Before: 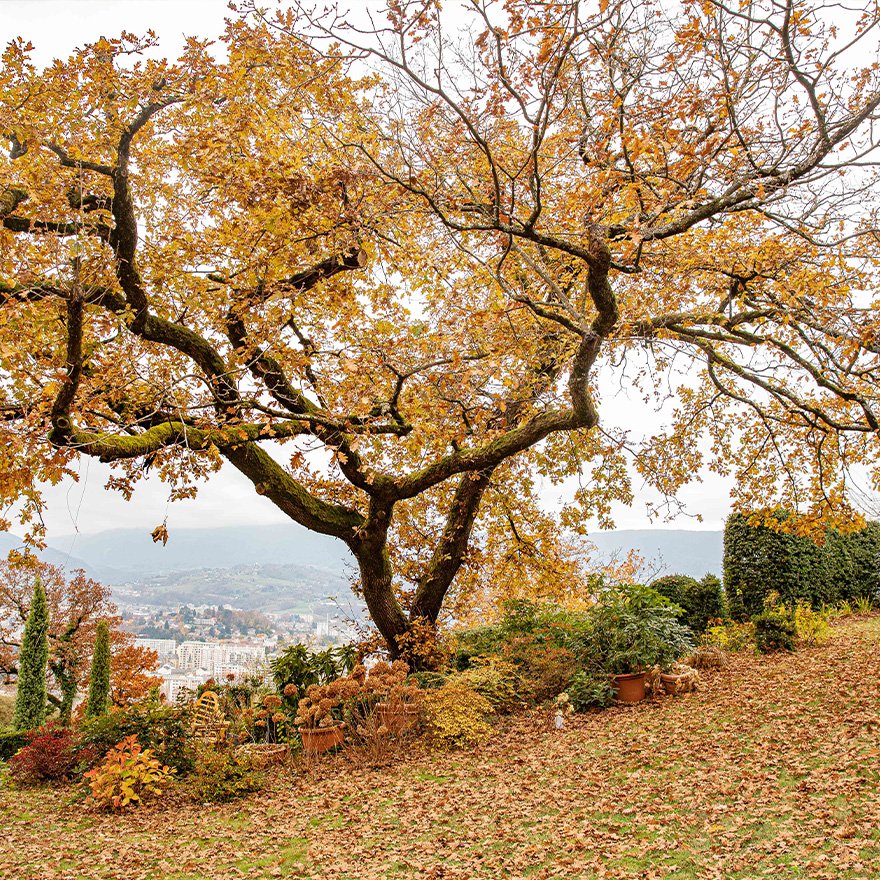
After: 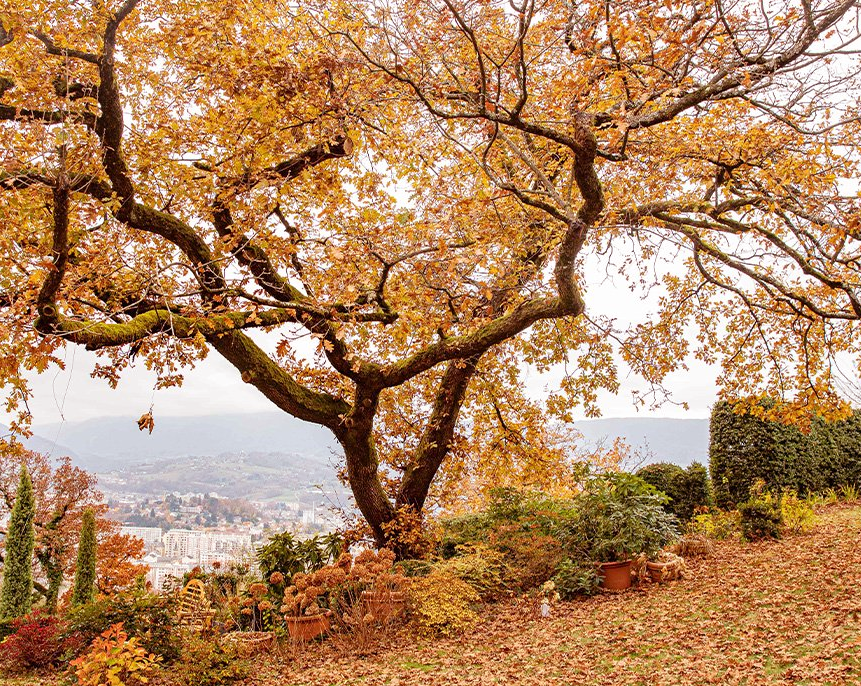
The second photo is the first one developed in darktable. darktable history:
crop and rotate: left 1.814%, top 12.818%, right 0.25%, bottom 9.225%
rgb levels: mode RGB, independent channels, levels [[0, 0.474, 1], [0, 0.5, 1], [0, 0.5, 1]]
